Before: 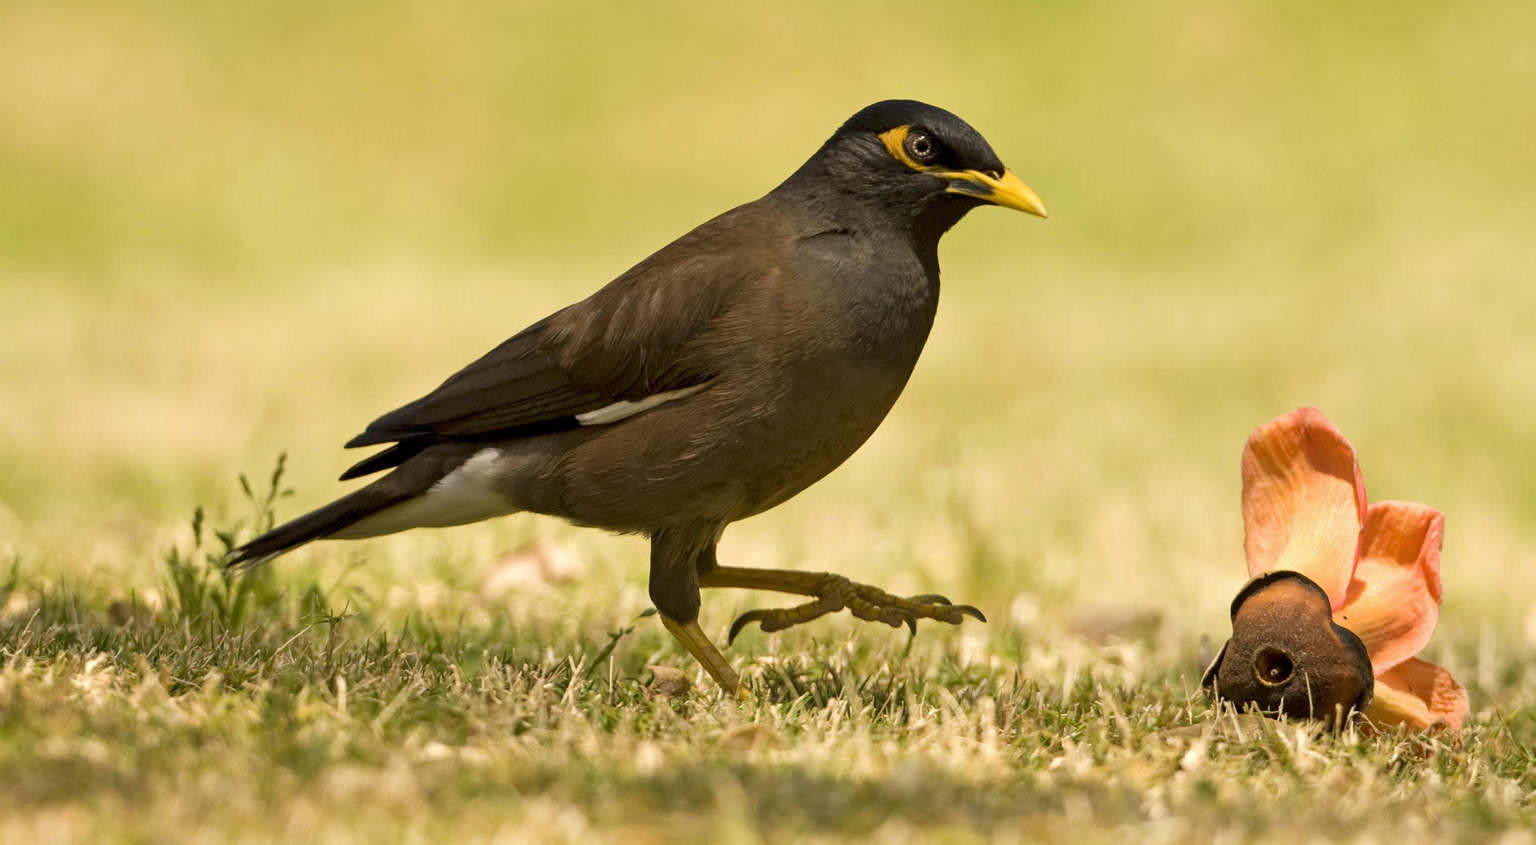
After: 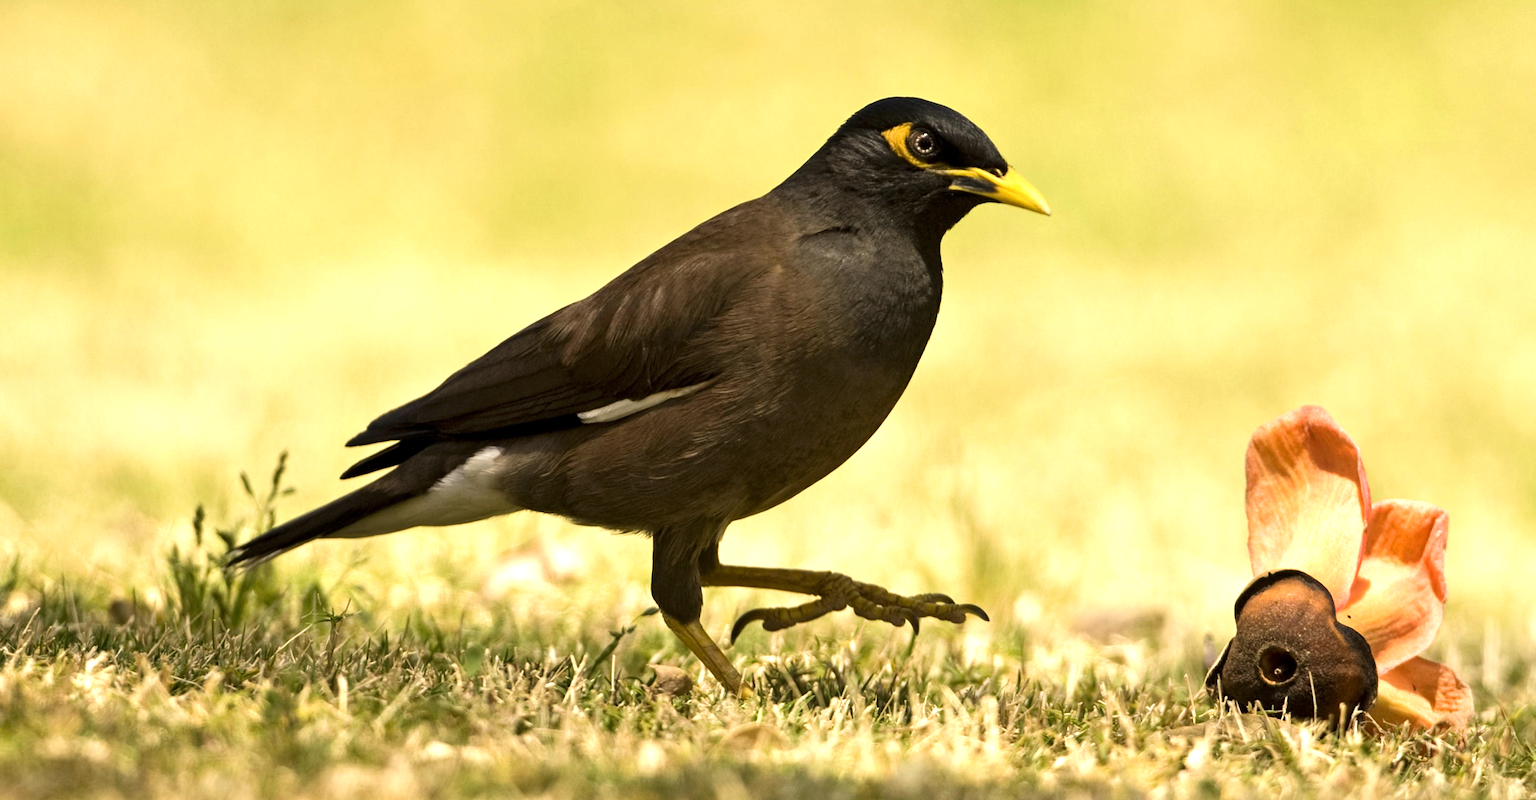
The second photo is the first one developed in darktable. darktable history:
crop: top 0.448%, right 0.262%, bottom 5.096%
tone equalizer: -8 EV -0.719 EV, -7 EV -0.687 EV, -6 EV -0.601 EV, -5 EV -0.366 EV, -3 EV 0.371 EV, -2 EV 0.6 EV, -1 EV 0.692 EV, +0 EV 0.738 EV, edges refinement/feathering 500, mask exposure compensation -1.57 EV, preserve details no
